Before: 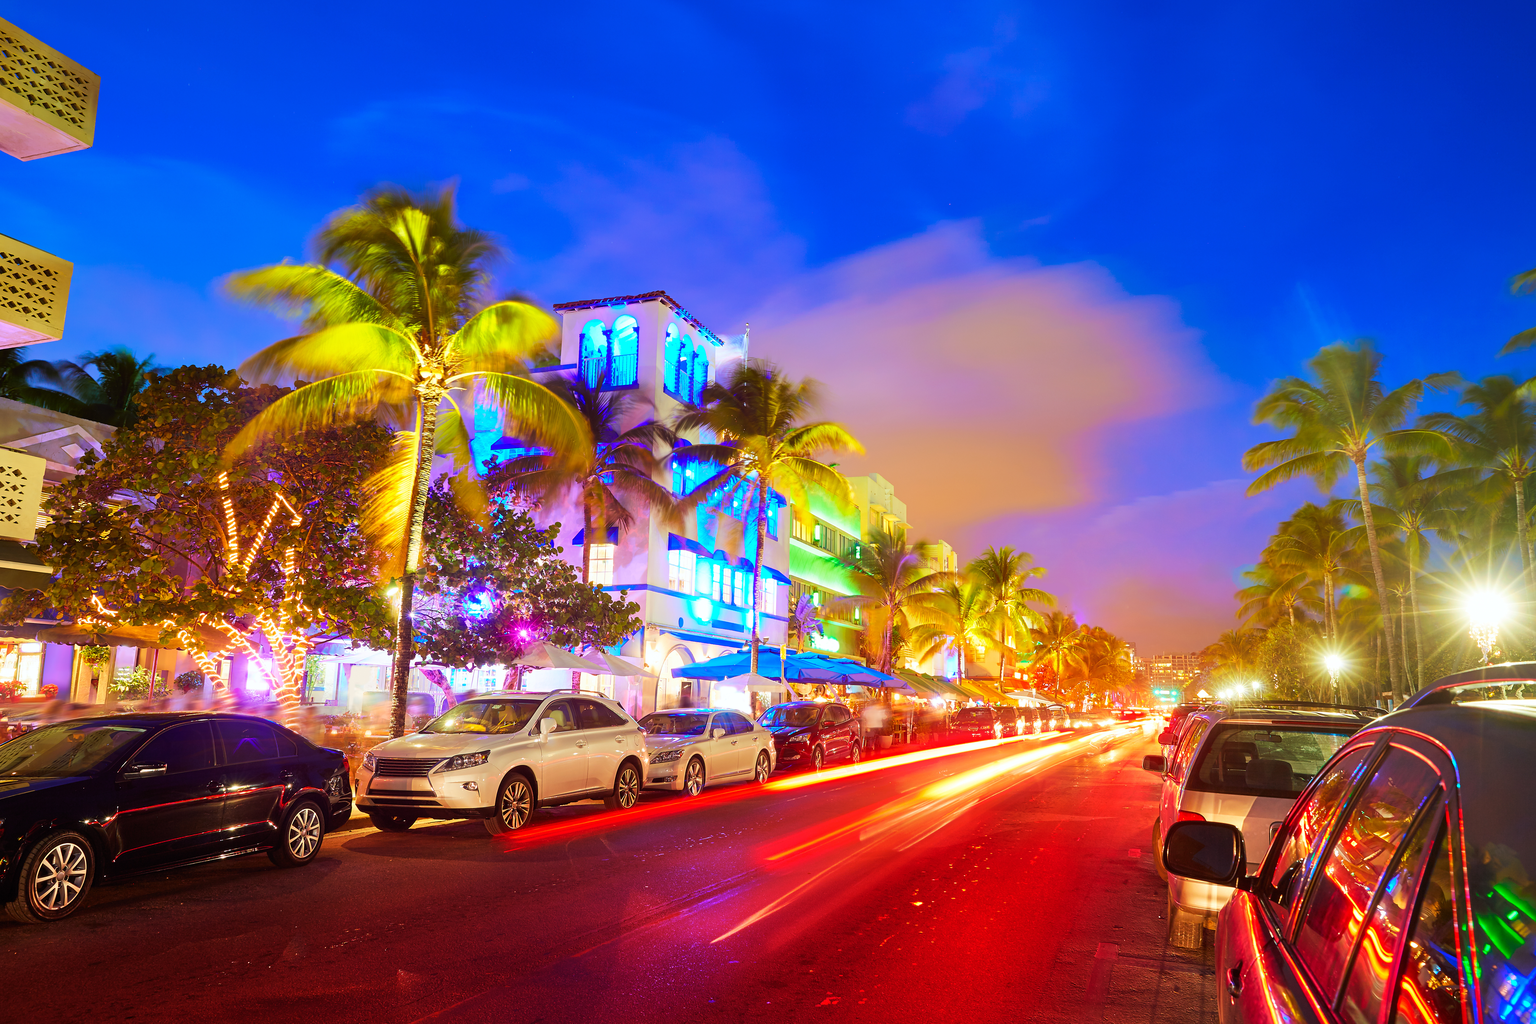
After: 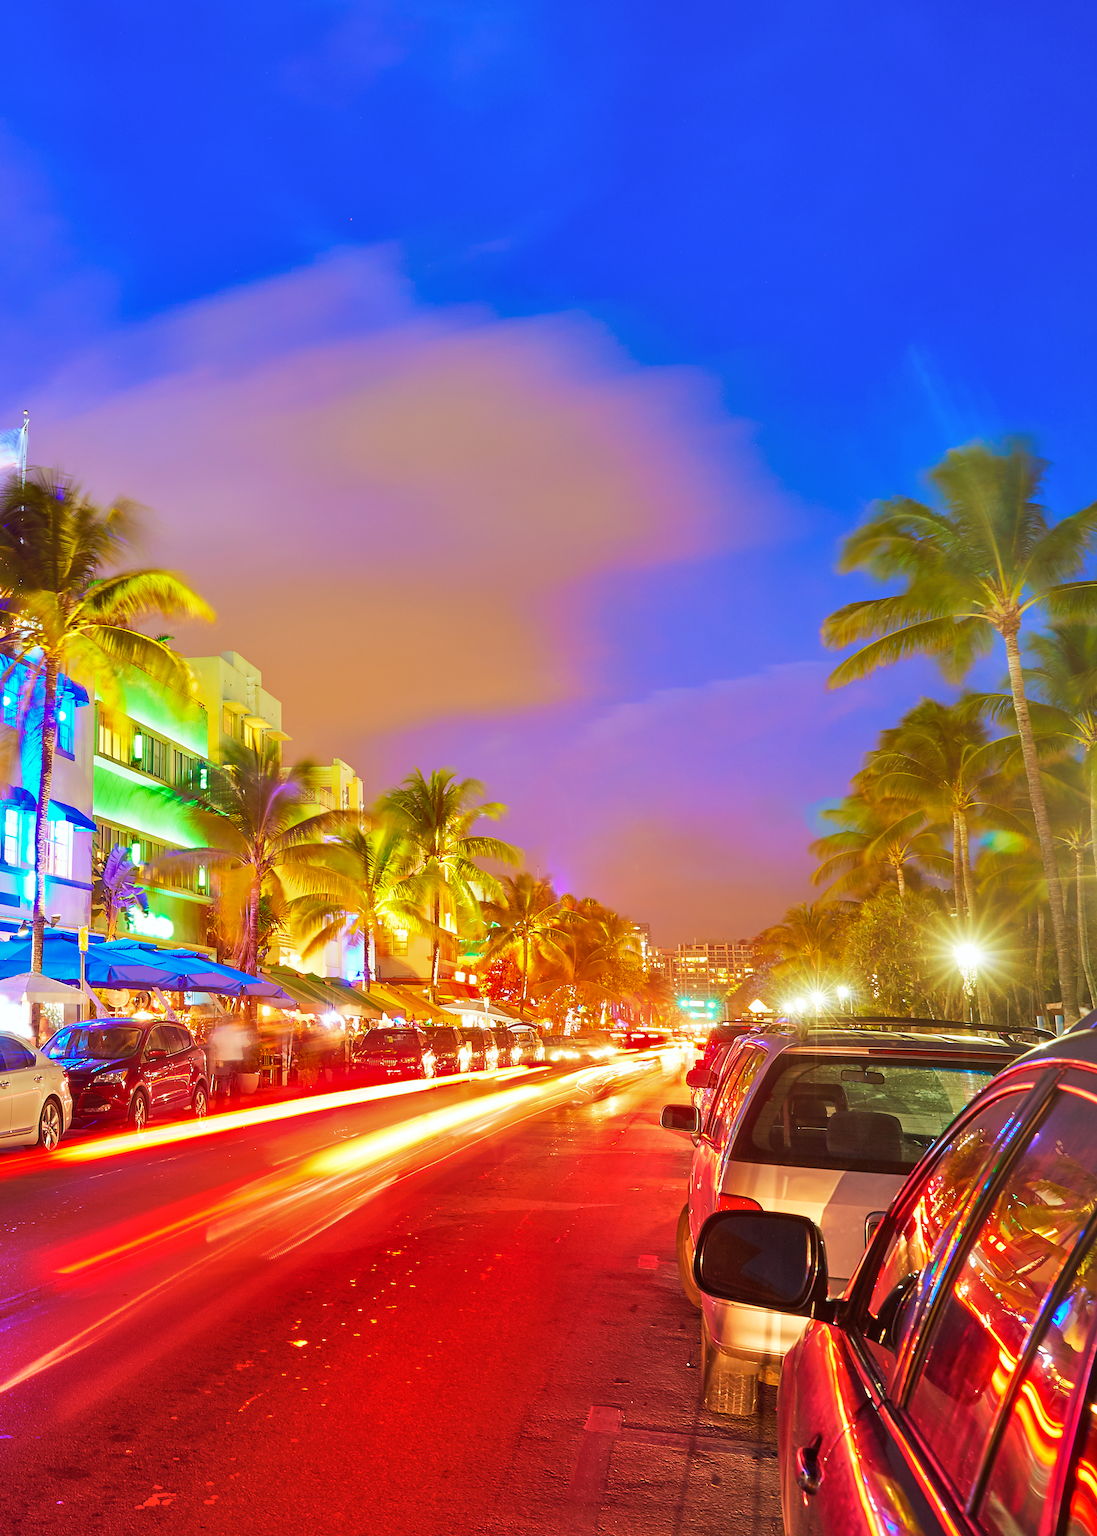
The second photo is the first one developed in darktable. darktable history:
shadows and highlights: shadows 60, soften with gaussian
crop: left 47.628%, top 6.643%, right 7.874%
